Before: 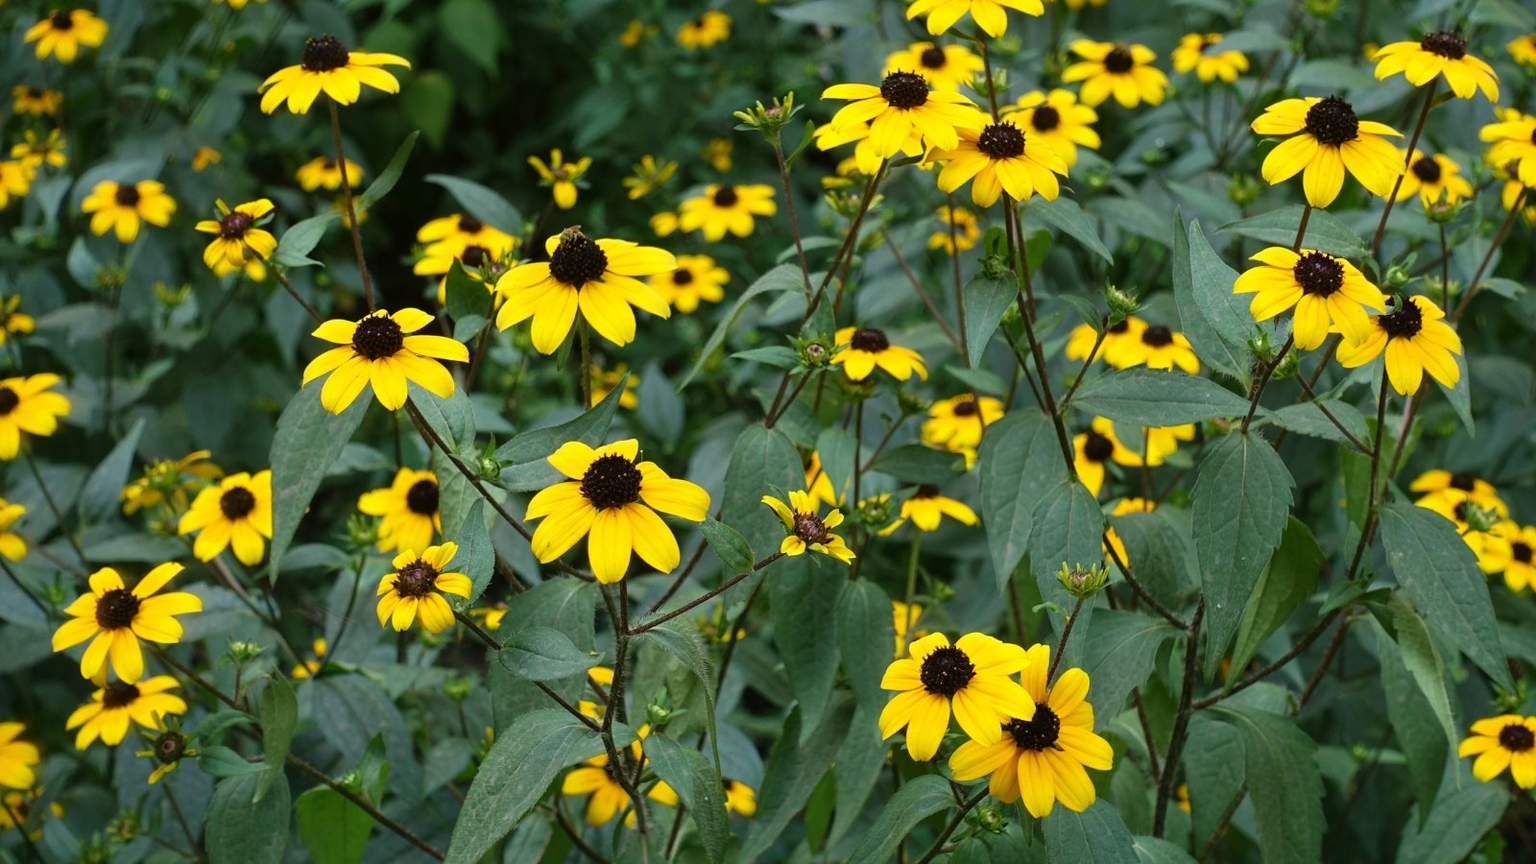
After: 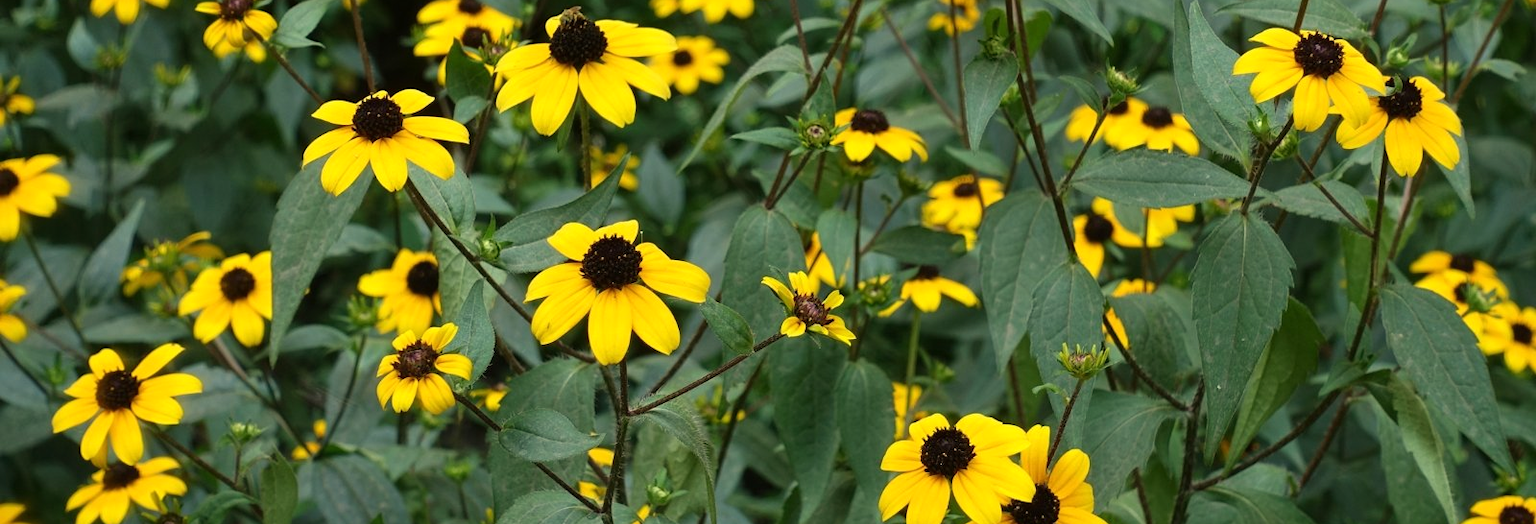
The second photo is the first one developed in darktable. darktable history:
white balance: red 1.029, blue 0.92
crop and rotate: top 25.357%, bottom 13.942%
